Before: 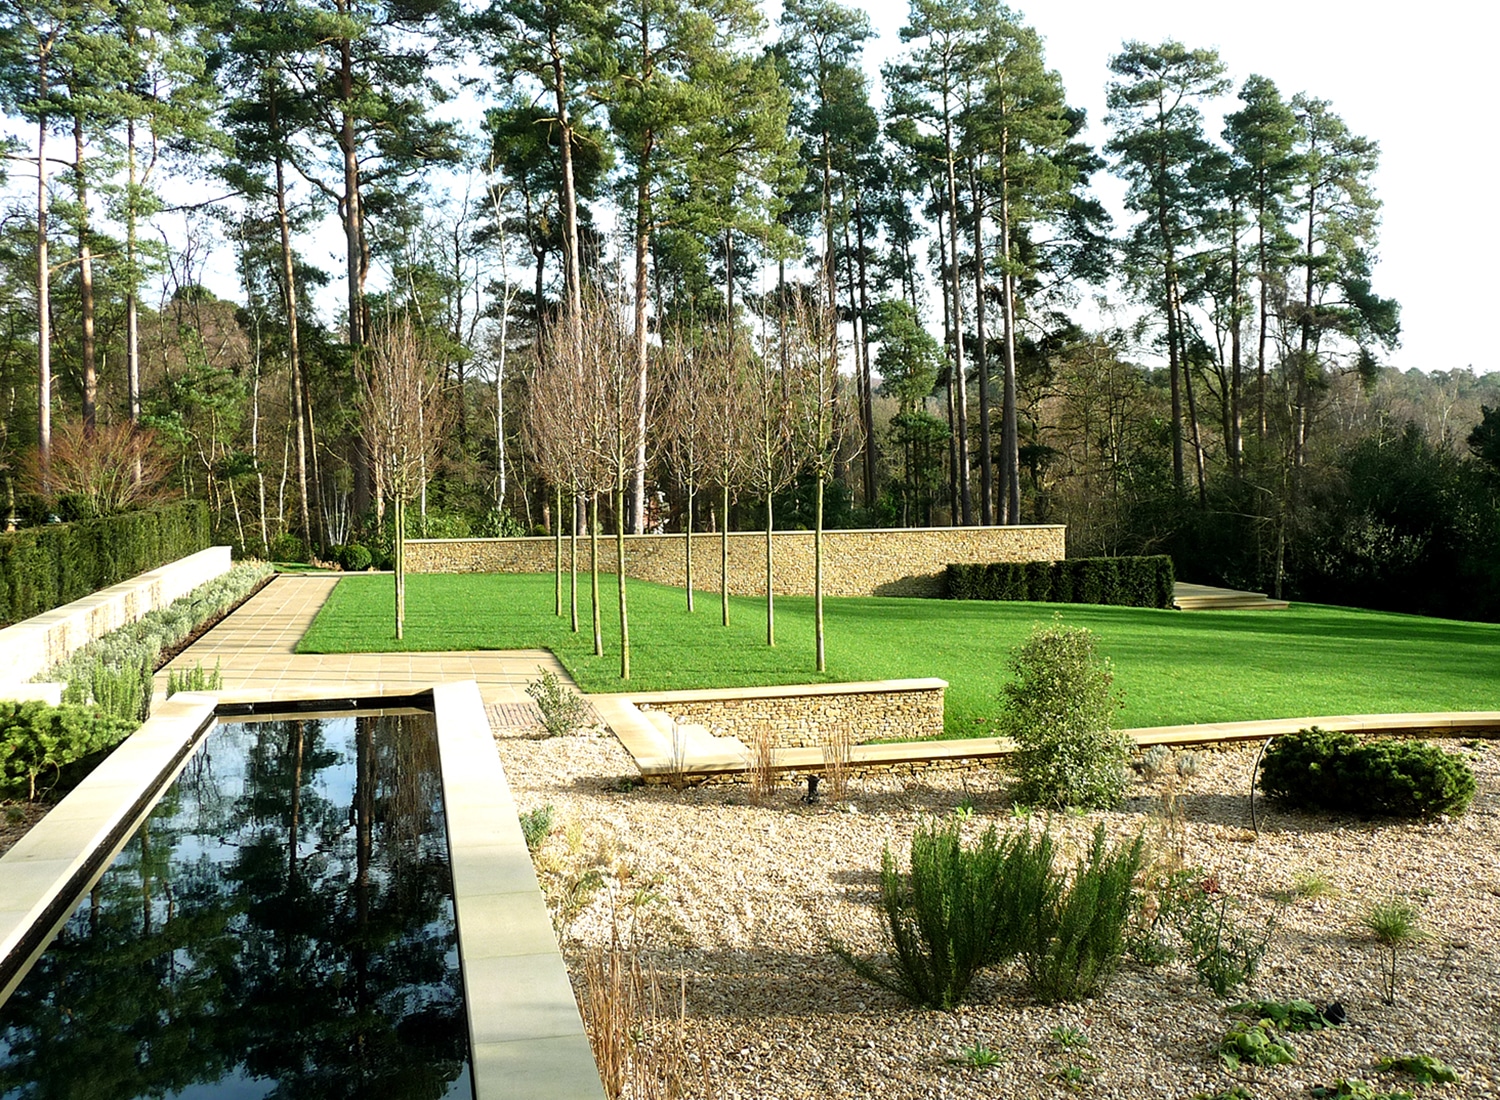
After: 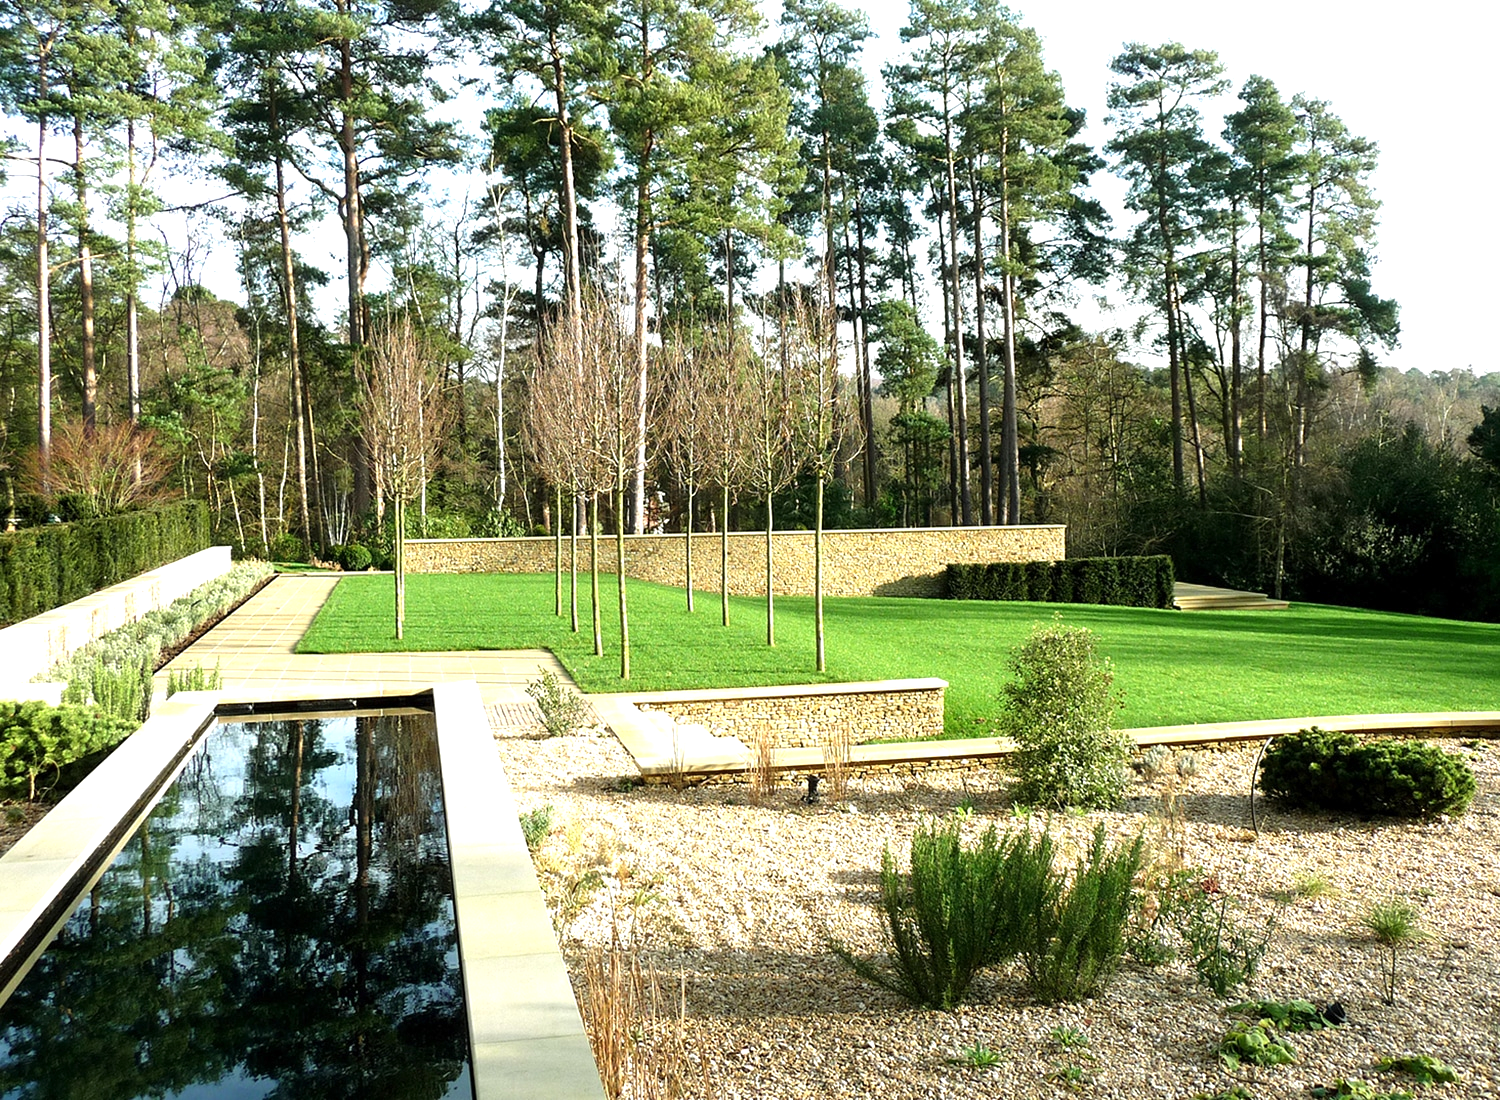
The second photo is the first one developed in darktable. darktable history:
color balance rgb: perceptual saturation grading › global saturation 0.014%
exposure: exposure 0.493 EV, compensate highlight preservation false
